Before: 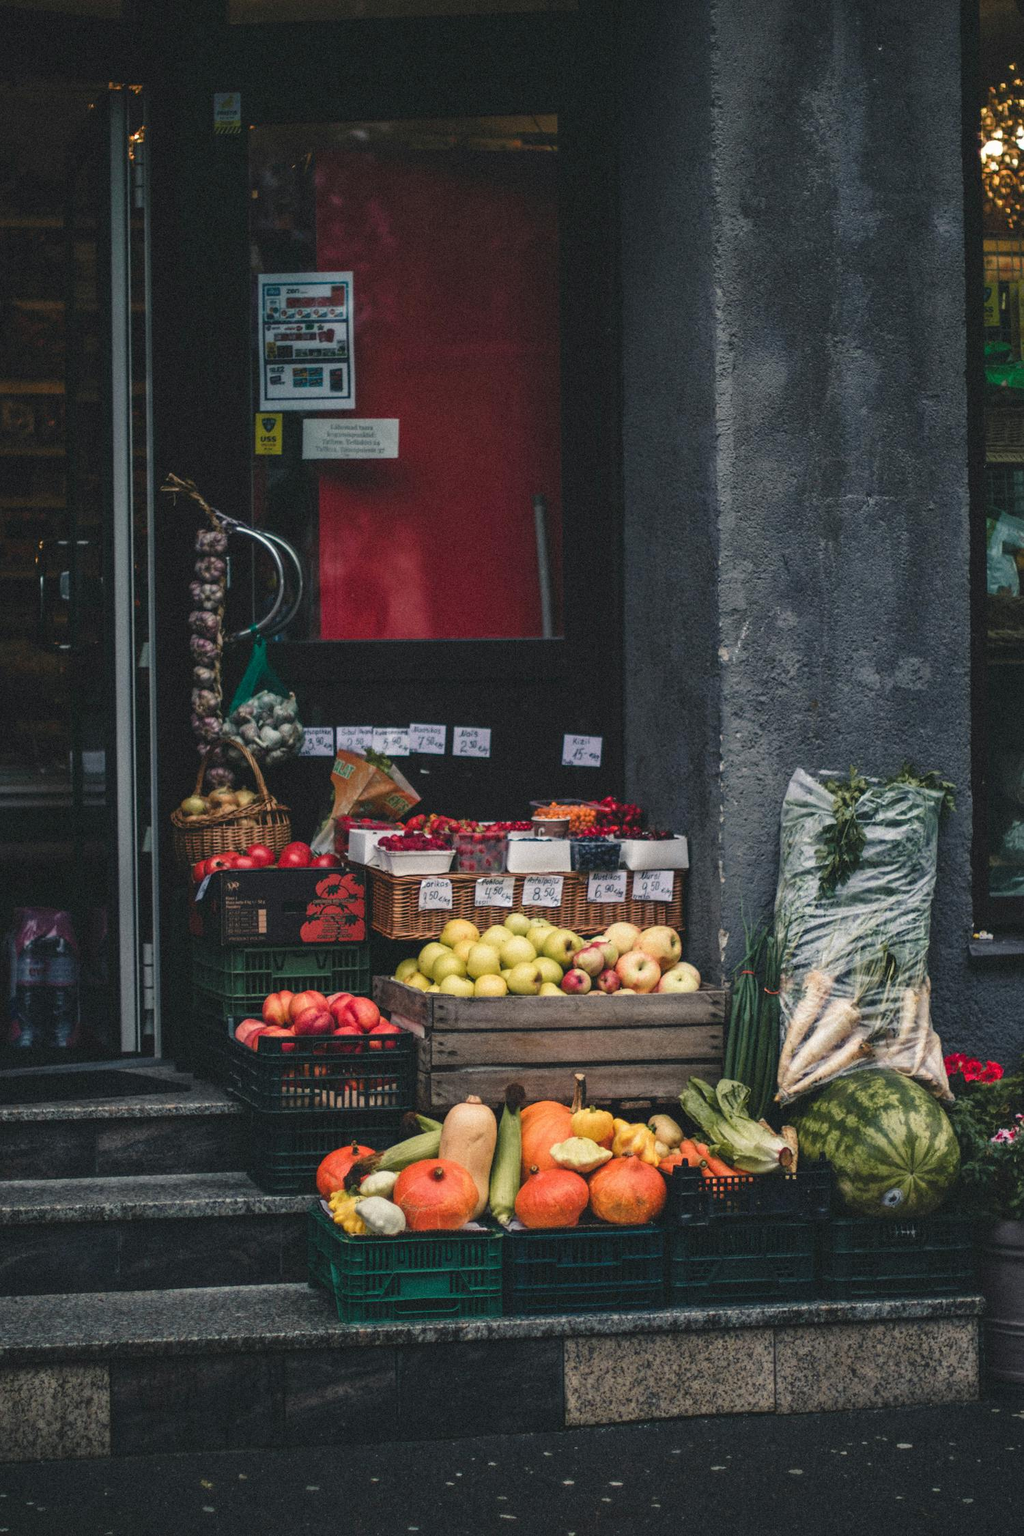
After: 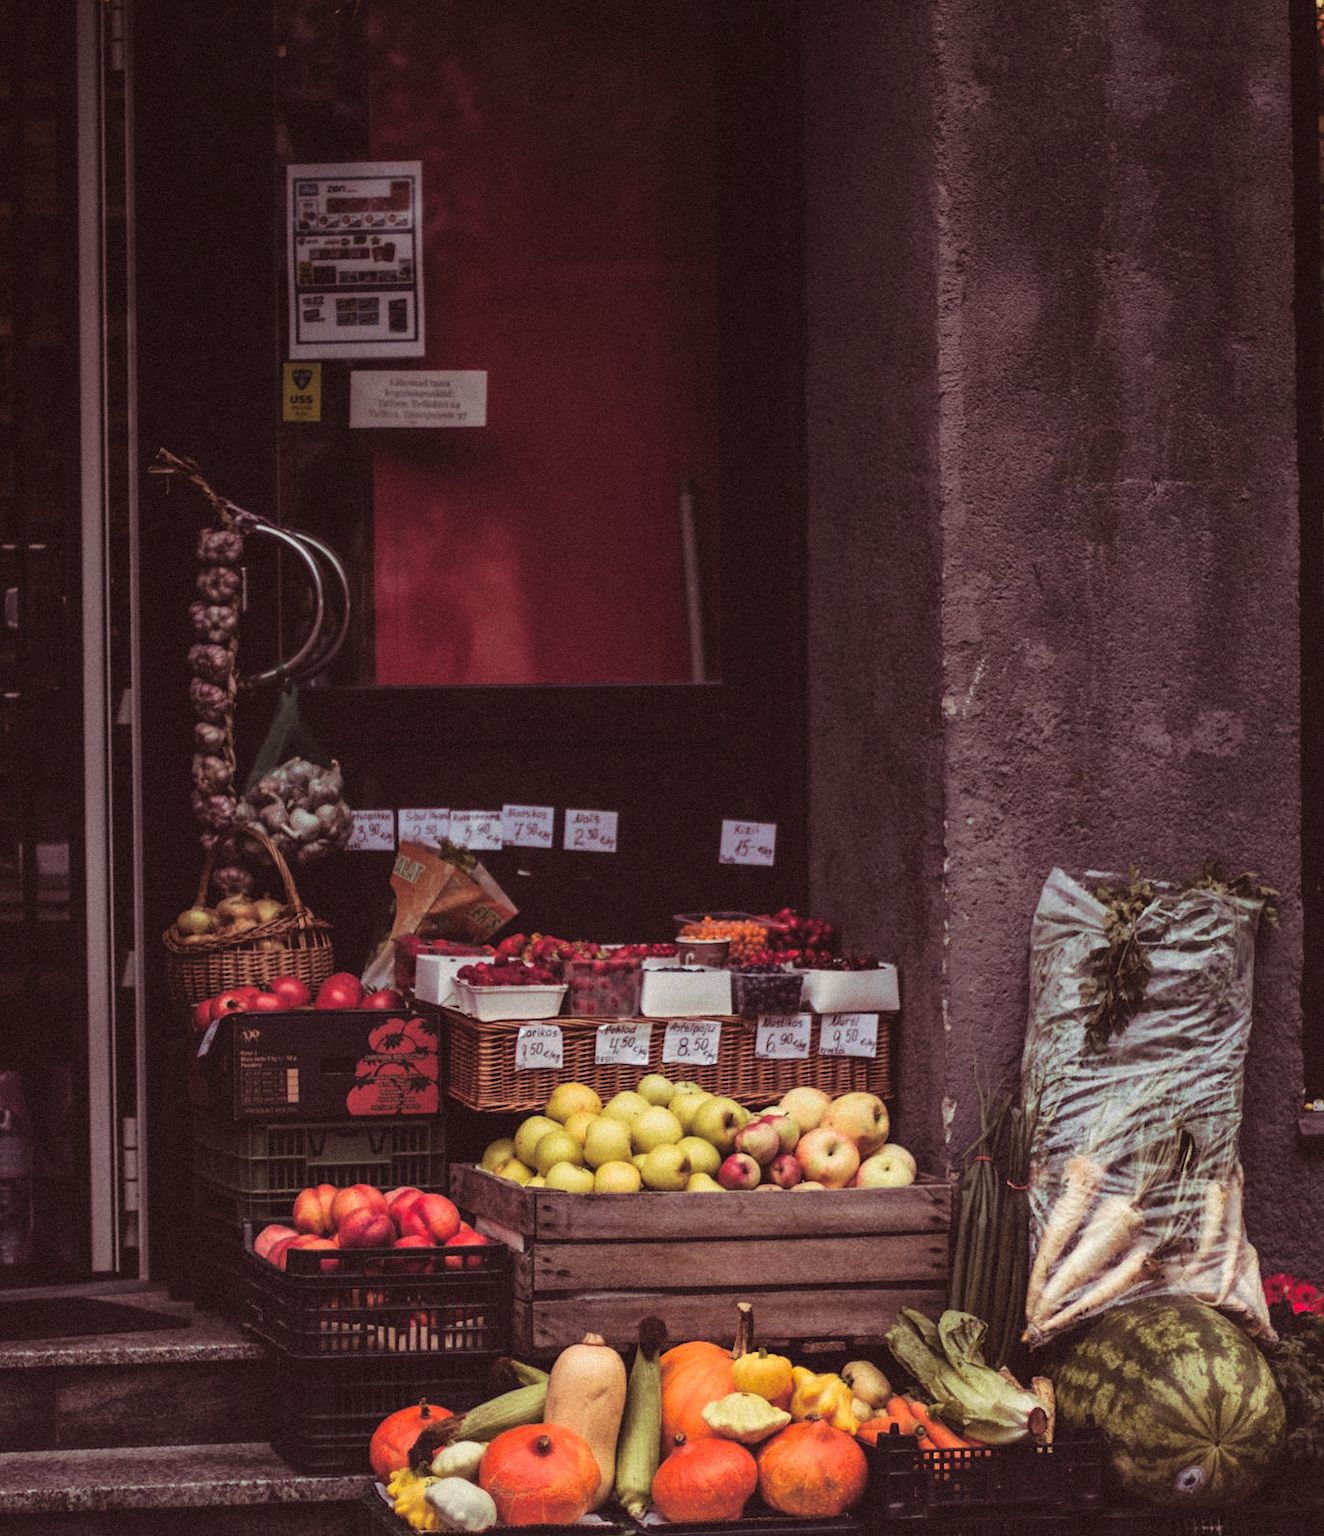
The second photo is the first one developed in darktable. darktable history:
crop: left 5.596%, top 10.314%, right 3.534%, bottom 19.395%
split-toning: on, module defaults
tone equalizer: on, module defaults
graduated density: on, module defaults
contrast brightness saturation: contrast 0.04, saturation 0.16
